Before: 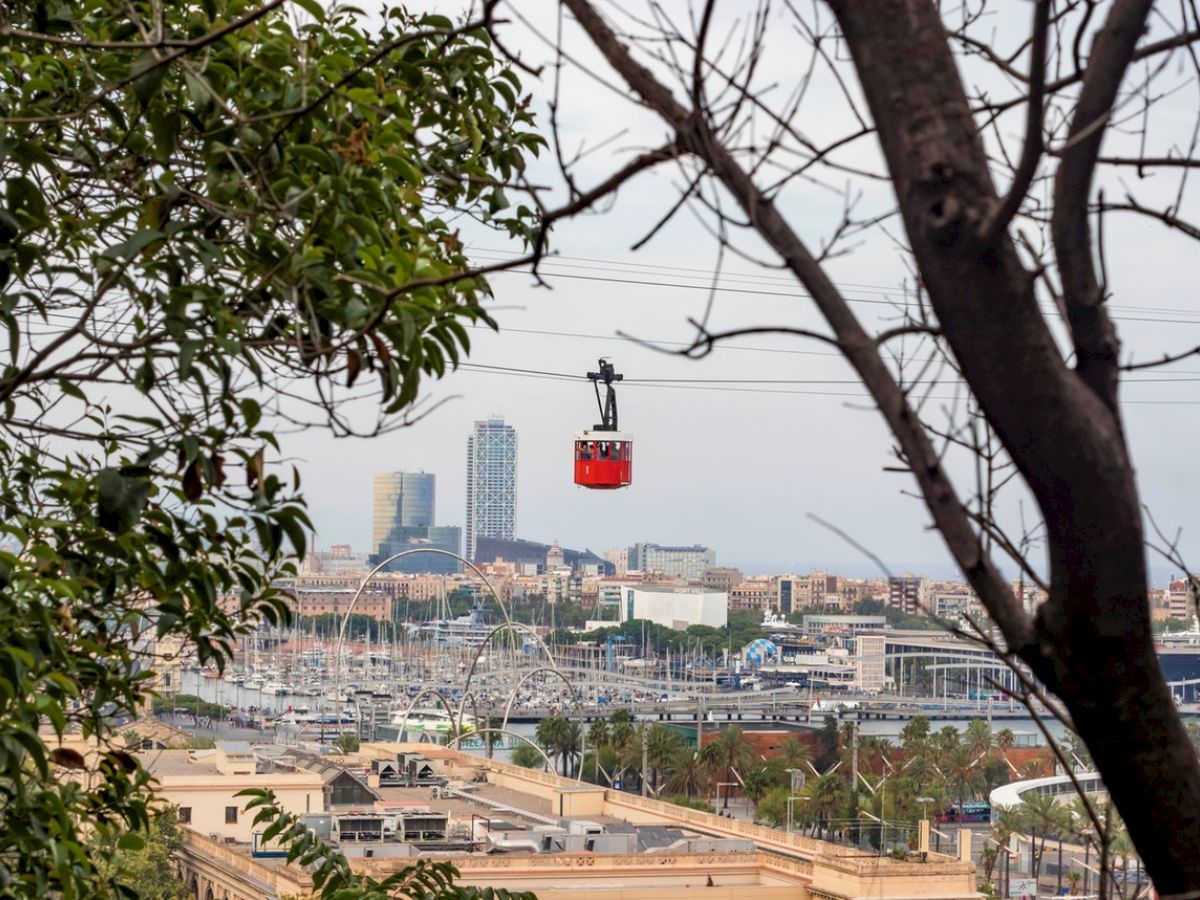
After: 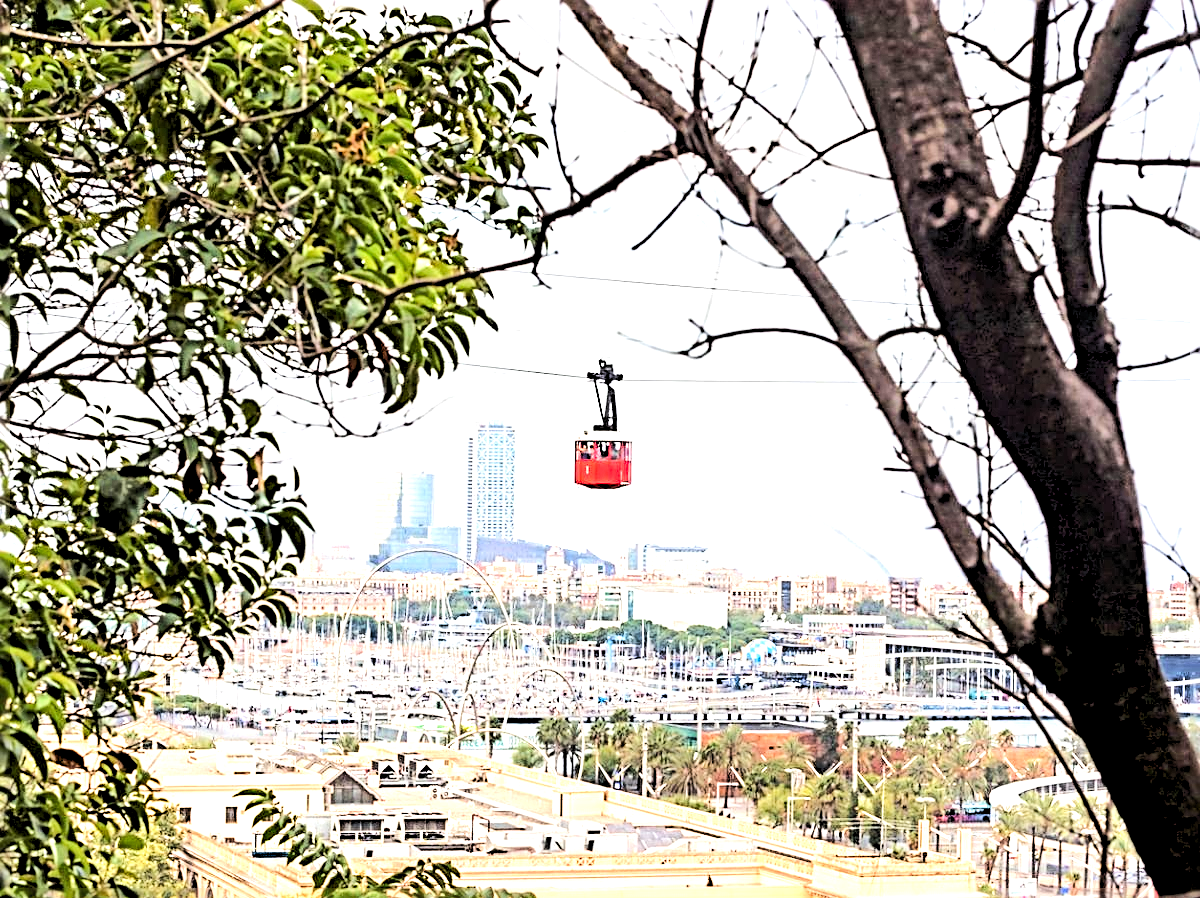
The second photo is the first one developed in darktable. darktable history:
sharpen: radius 3.69, amount 0.928
rgb curve: curves: ch0 [(0, 0) (0.284, 0.292) (0.505, 0.644) (1, 1)]; ch1 [(0, 0) (0.284, 0.292) (0.505, 0.644) (1, 1)]; ch2 [(0, 0) (0.284, 0.292) (0.505, 0.644) (1, 1)], compensate middle gray true
rgb levels: levels [[0.013, 0.434, 0.89], [0, 0.5, 1], [0, 0.5, 1]]
crop: top 0.05%, bottom 0.098%
exposure: black level correction 0, exposure 1.4 EV, compensate highlight preservation false
